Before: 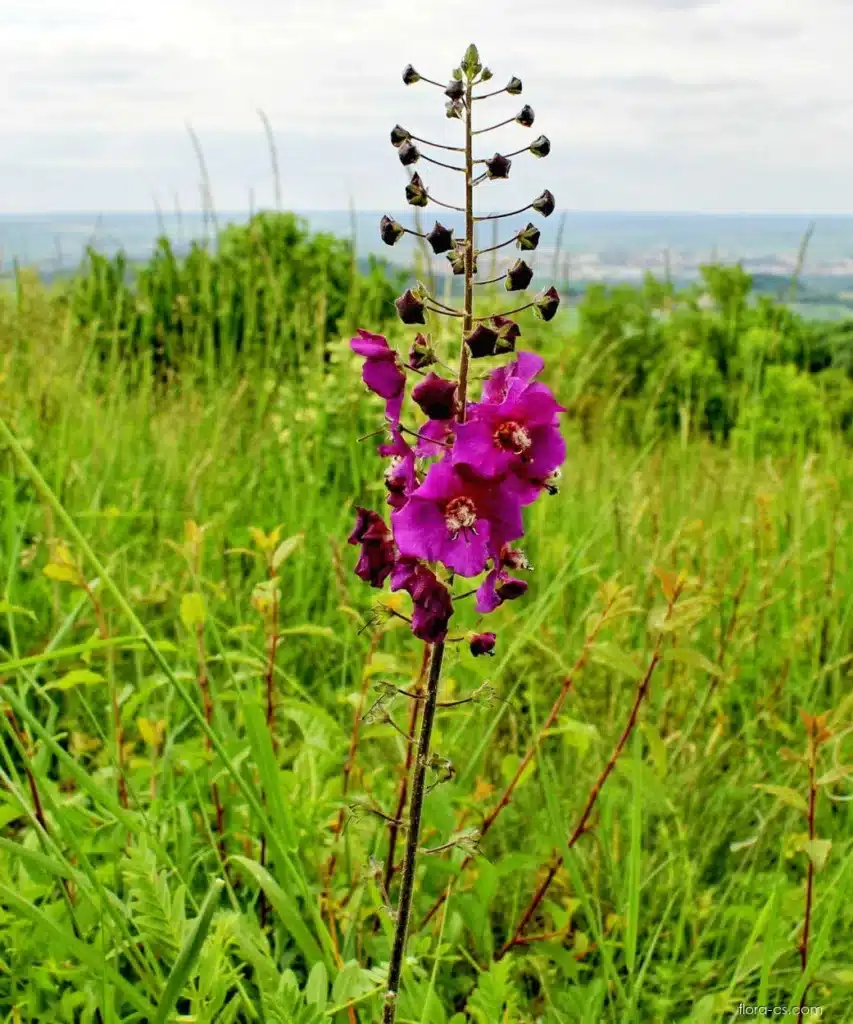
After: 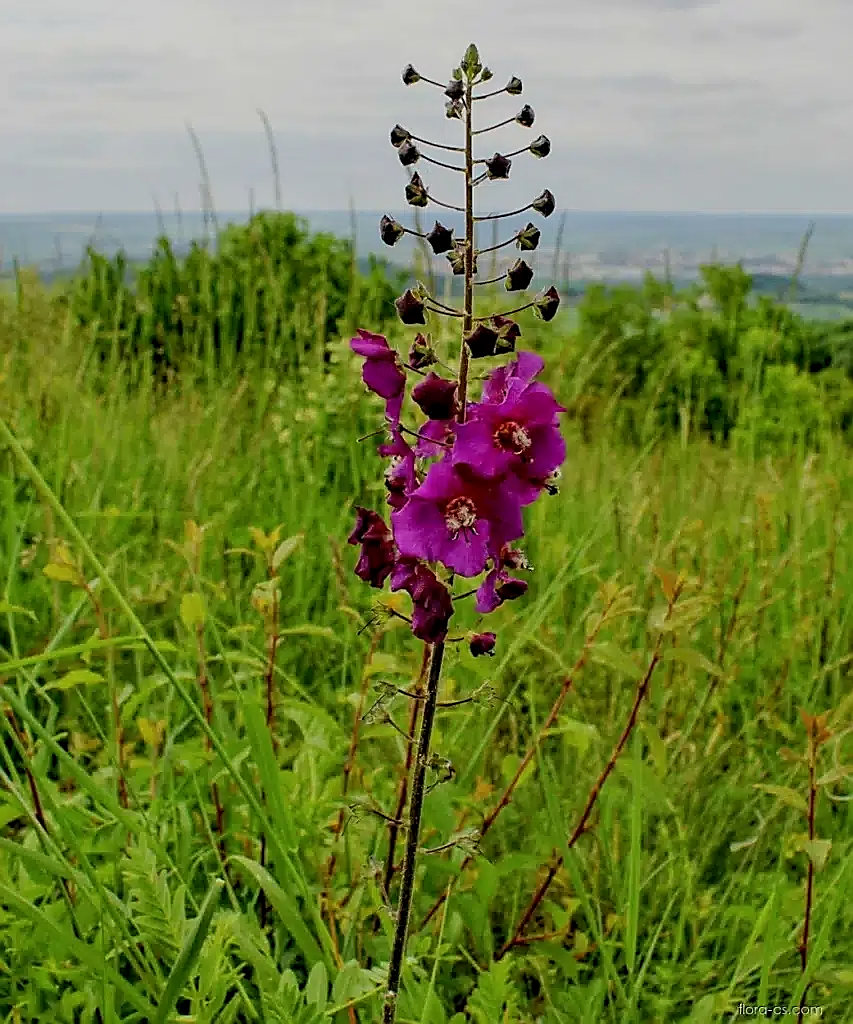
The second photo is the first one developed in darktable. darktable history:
color correction: saturation 0.99
sharpen: radius 1.4, amount 1.25, threshold 0.7
local contrast: highlights 61%, shadows 106%, detail 107%, midtone range 0.529
exposure: black level correction 0, exposure -0.721 EV, compensate highlight preservation false
